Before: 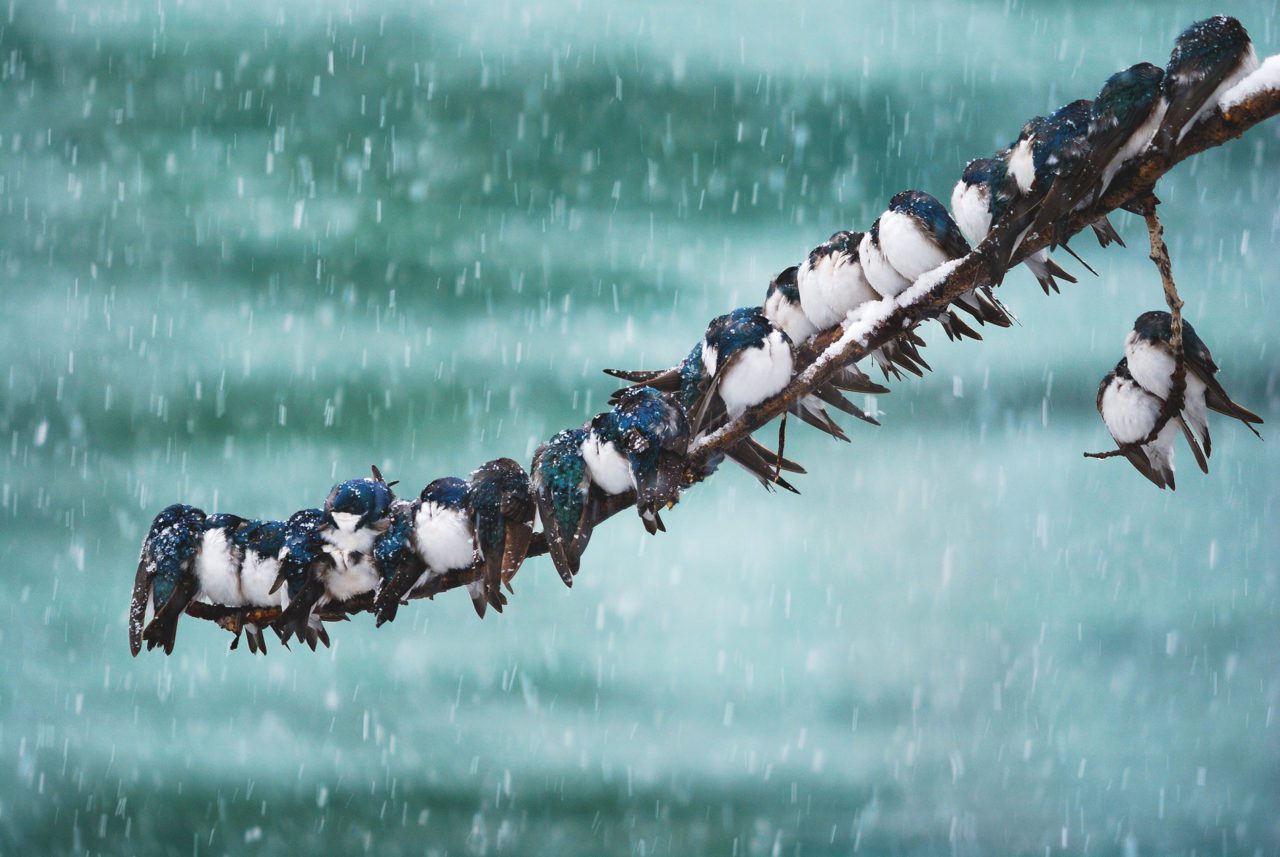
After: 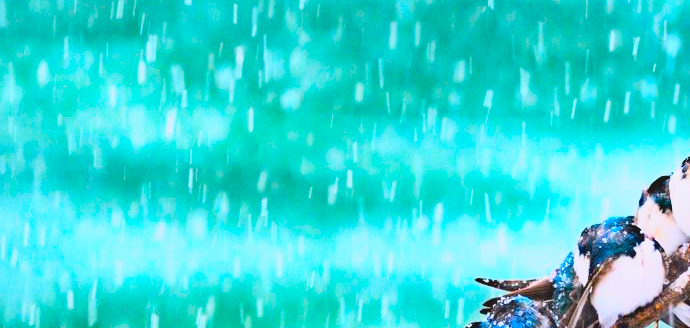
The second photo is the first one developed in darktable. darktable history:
crop: left 10.07%, top 10.67%, right 35.954%, bottom 51.009%
exposure: black level correction 0, exposure 0.699 EV, compensate highlight preservation false
haze removal: strength 0.502, distance 0.424, compatibility mode true, adaptive false
color calibration: illuminant custom, x 0.349, y 0.366, temperature 4913.56 K
tone equalizer: -8 EV -0.381 EV, -7 EV -0.424 EV, -6 EV -0.307 EV, -5 EV -0.219 EV, -3 EV 0.236 EV, -2 EV 0.304 EV, -1 EV 0.365 EV, +0 EV 0.404 EV, edges refinement/feathering 500, mask exposure compensation -1.57 EV, preserve details no
contrast brightness saturation: contrast -0.171, saturation 0.189
base curve: curves: ch0 [(0, 0) (0.008, 0.007) (0.022, 0.029) (0.048, 0.089) (0.092, 0.197) (0.191, 0.399) (0.275, 0.534) (0.357, 0.65) (0.477, 0.78) (0.542, 0.833) (0.799, 0.973) (1, 1)]
